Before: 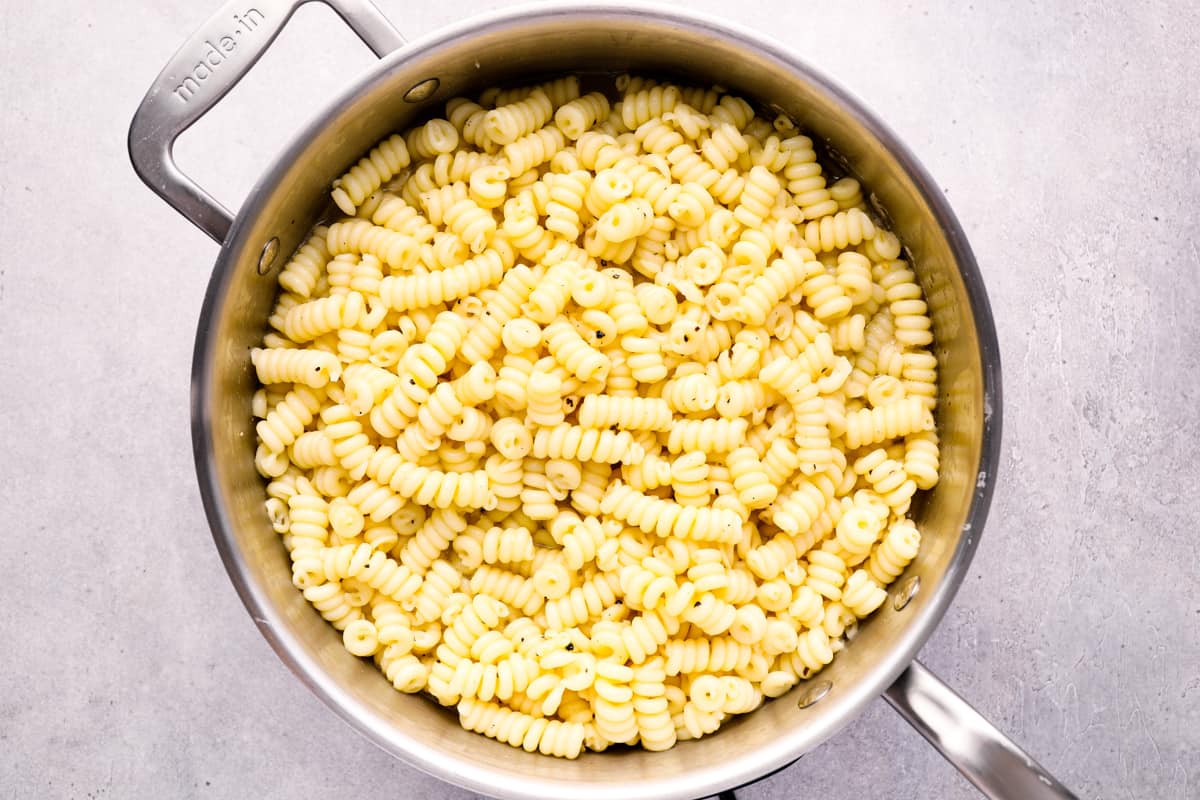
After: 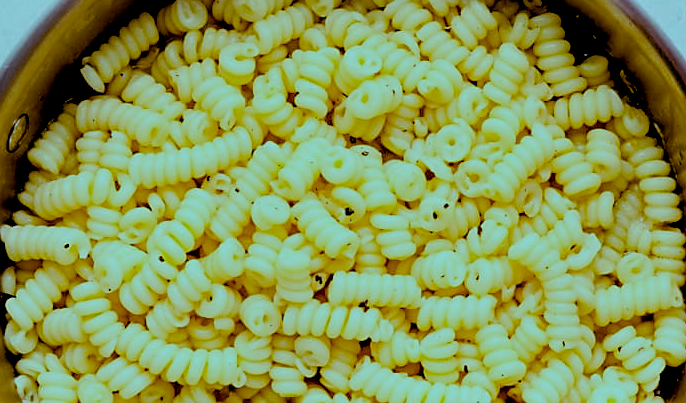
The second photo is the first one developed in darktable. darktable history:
crop: left 20.932%, top 15.471%, right 21.848%, bottom 34.081%
color balance rgb: shadows lift › luminance -7.7%, shadows lift › chroma 2.13%, shadows lift › hue 165.27°, power › luminance -7.77%, power › chroma 1.34%, power › hue 330.55°, highlights gain › luminance -33.33%, highlights gain › chroma 5.68%, highlights gain › hue 217.2°, global offset › luminance -0.33%, global offset › chroma 0.11%, global offset › hue 165.27°, perceptual saturation grading › global saturation 27.72%, perceptual saturation grading › highlights -25%, perceptual saturation grading › mid-tones 25%, perceptual saturation grading › shadows 50%
sharpen: radius 1.864, amount 0.398, threshold 1.271
contrast equalizer: y [[0.5 ×6], [0.5 ×6], [0.5 ×6], [0 ×6], [0, 0, 0, 0.581, 0.011, 0]]
bloom: size 3%, threshold 100%, strength 0%
exposure: black level correction 0.046, exposure -0.228 EV, compensate highlight preservation false
contrast brightness saturation: saturation -0.05
